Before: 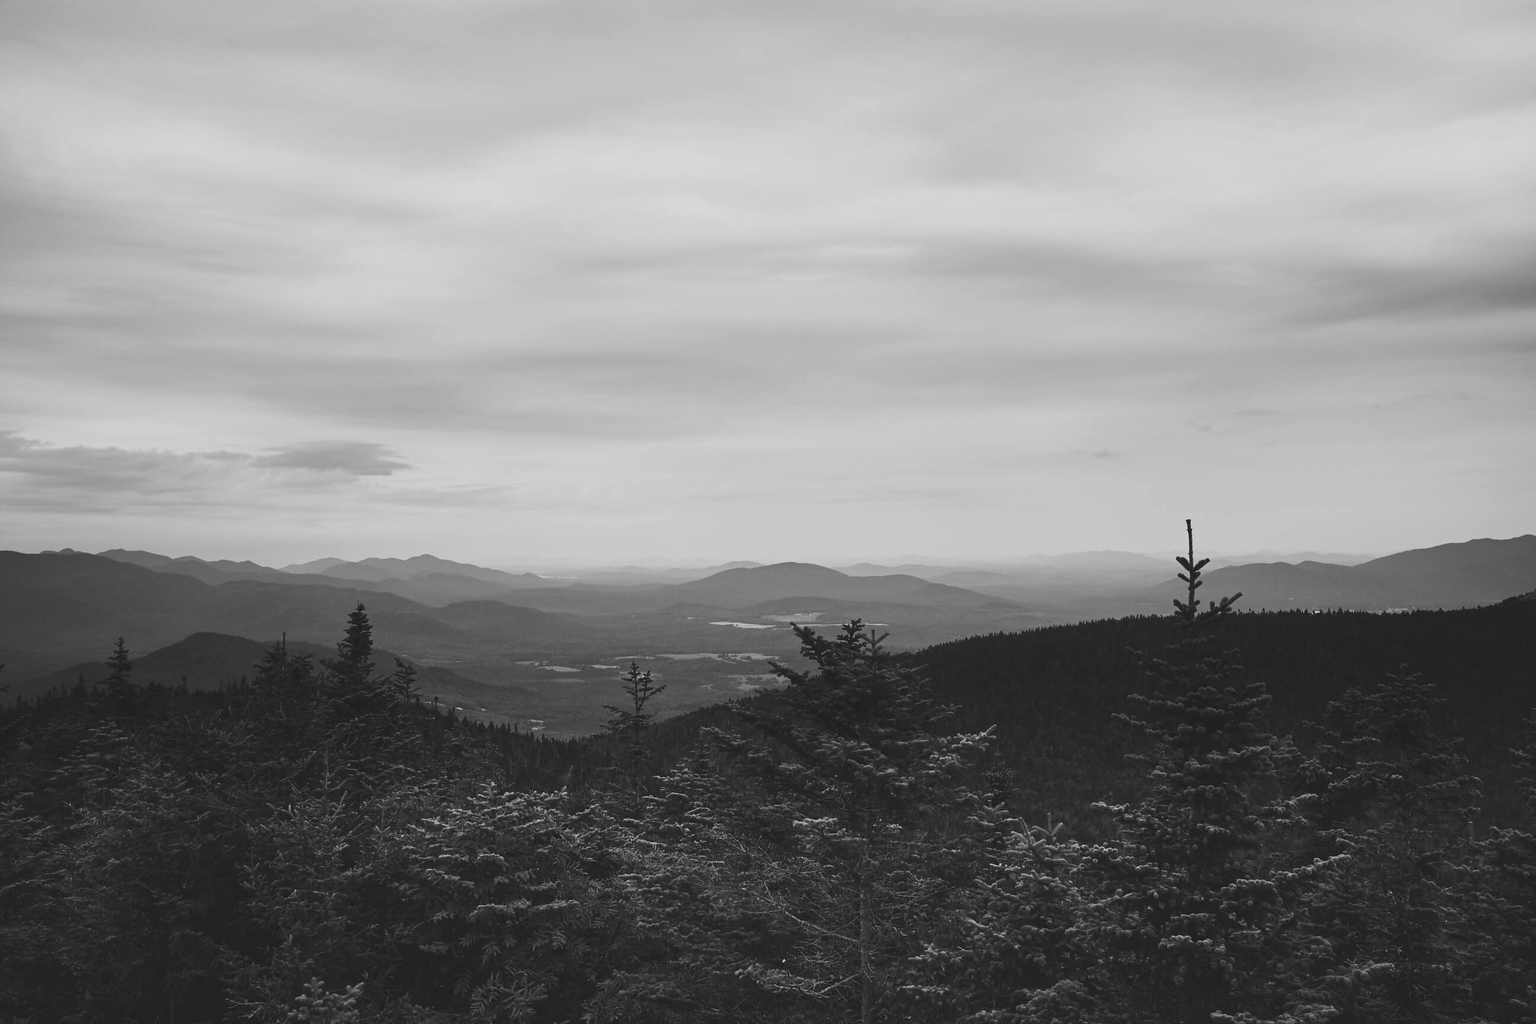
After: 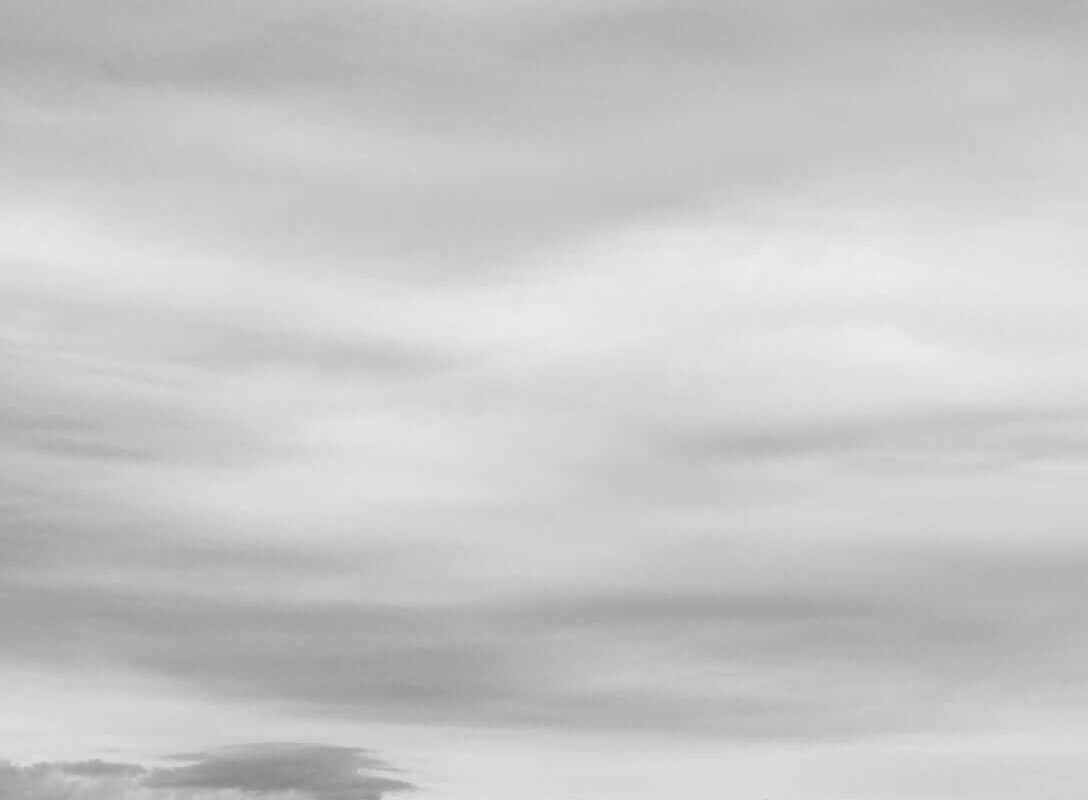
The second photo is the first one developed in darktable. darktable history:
crop and rotate: left 10.817%, top 0.062%, right 47.194%, bottom 53.626%
base curve: curves: ch0 [(0, 0.036) (0.083, 0.04) (0.804, 1)], preserve colors none
